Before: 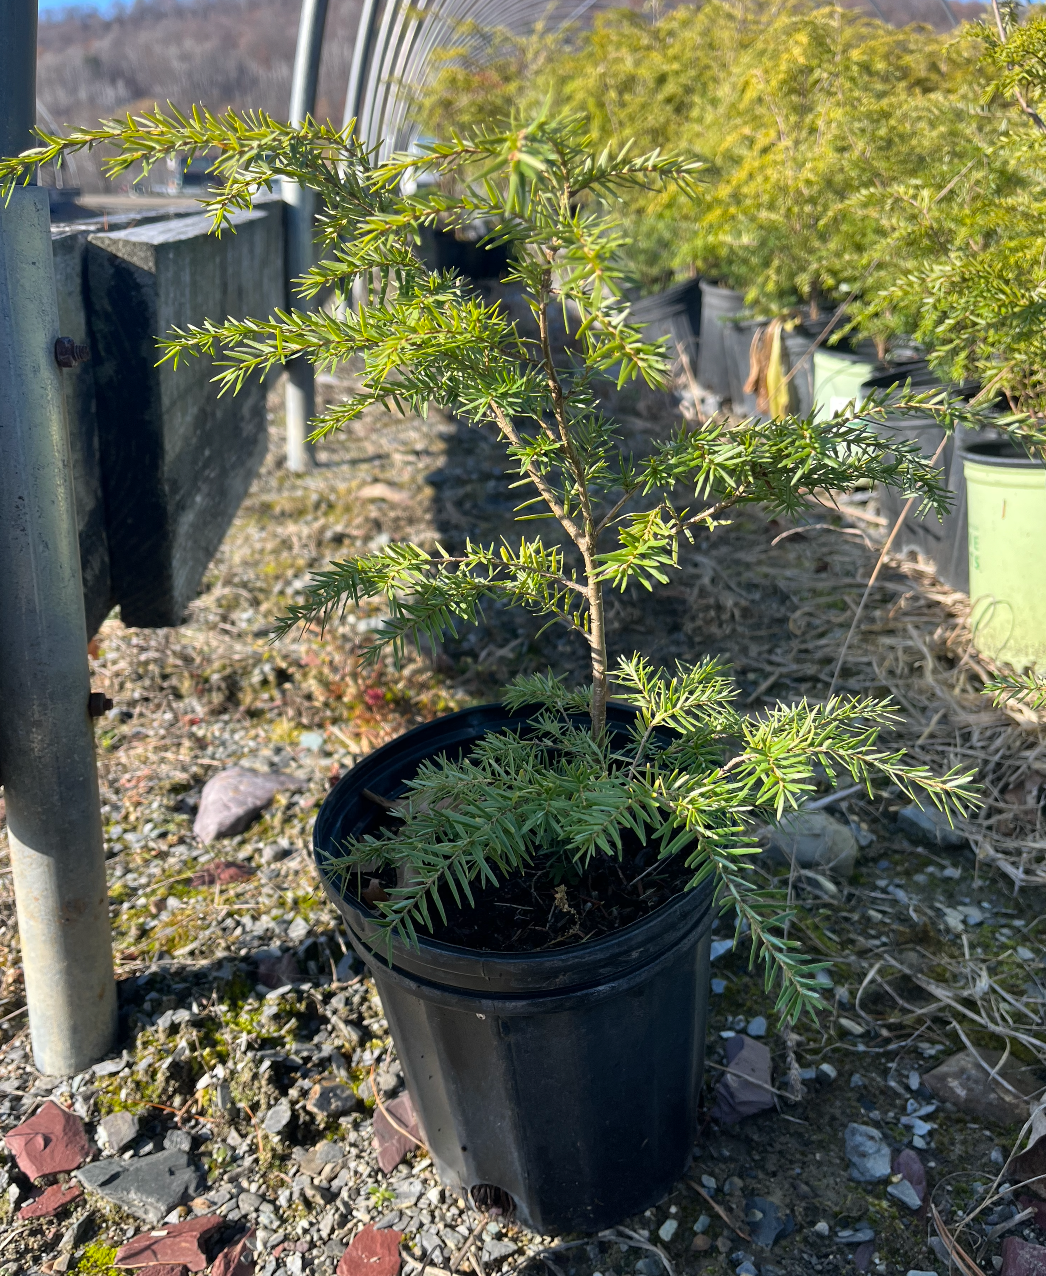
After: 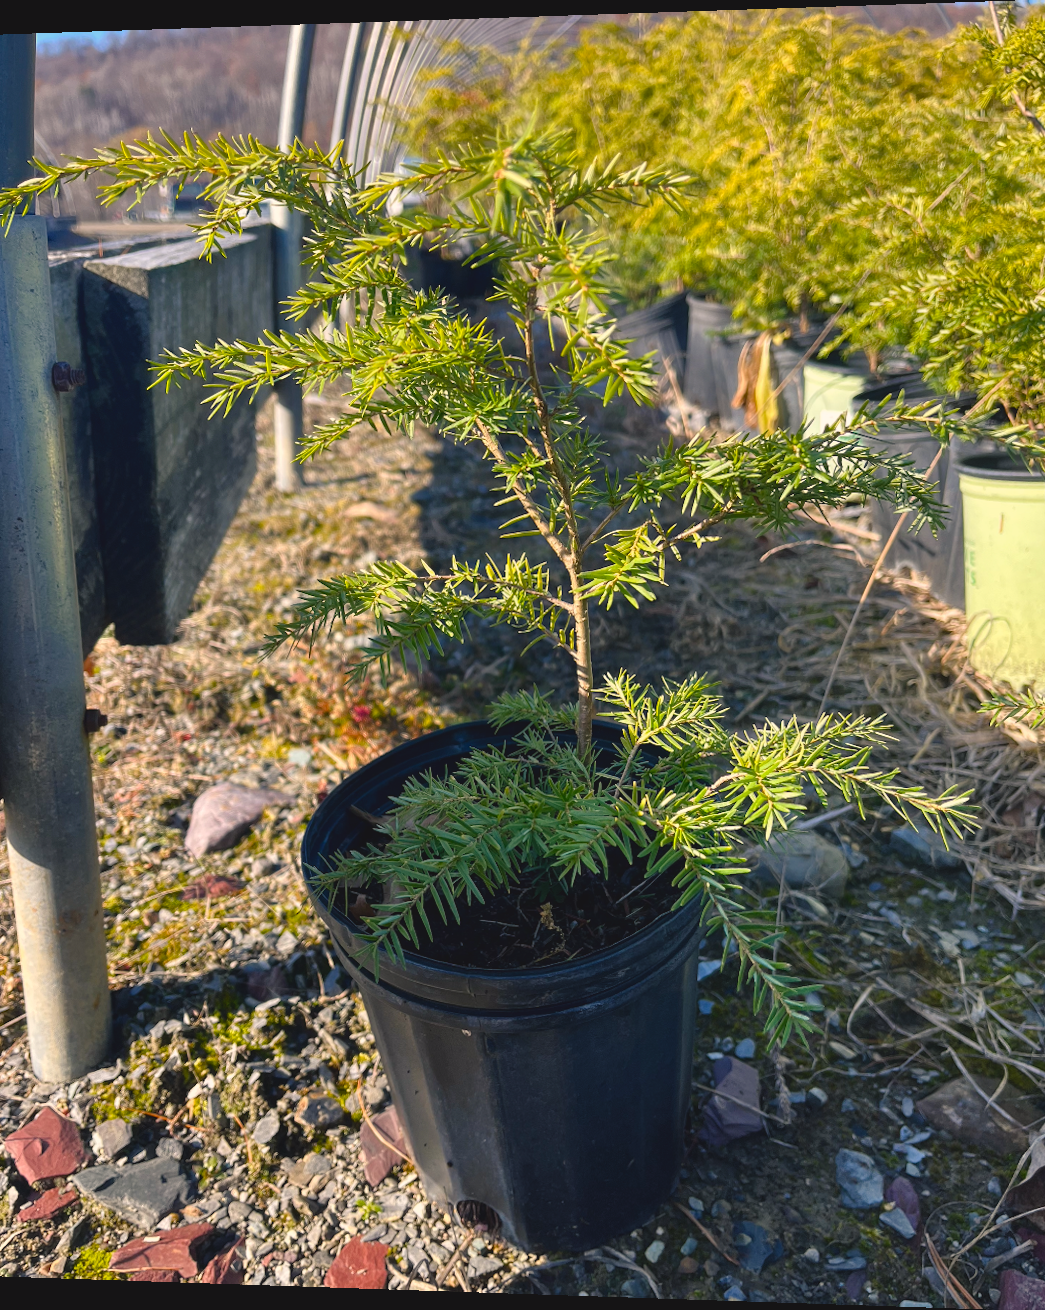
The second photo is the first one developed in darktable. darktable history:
color balance rgb: shadows lift › chroma 2%, shadows lift › hue 247.2°, power › chroma 0.3%, power › hue 25.2°, highlights gain › chroma 3%, highlights gain › hue 60°, global offset › luminance 0.75%, perceptual saturation grading › global saturation 20%, perceptual saturation grading › highlights -20%, perceptual saturation grading › shadows 30%, global vibrance 20%
exposure: exposure -0.041 EV, compensate highlight preservation false
rotate and perspective: lens shift (horizontal) -0.055, automatic cropping off
